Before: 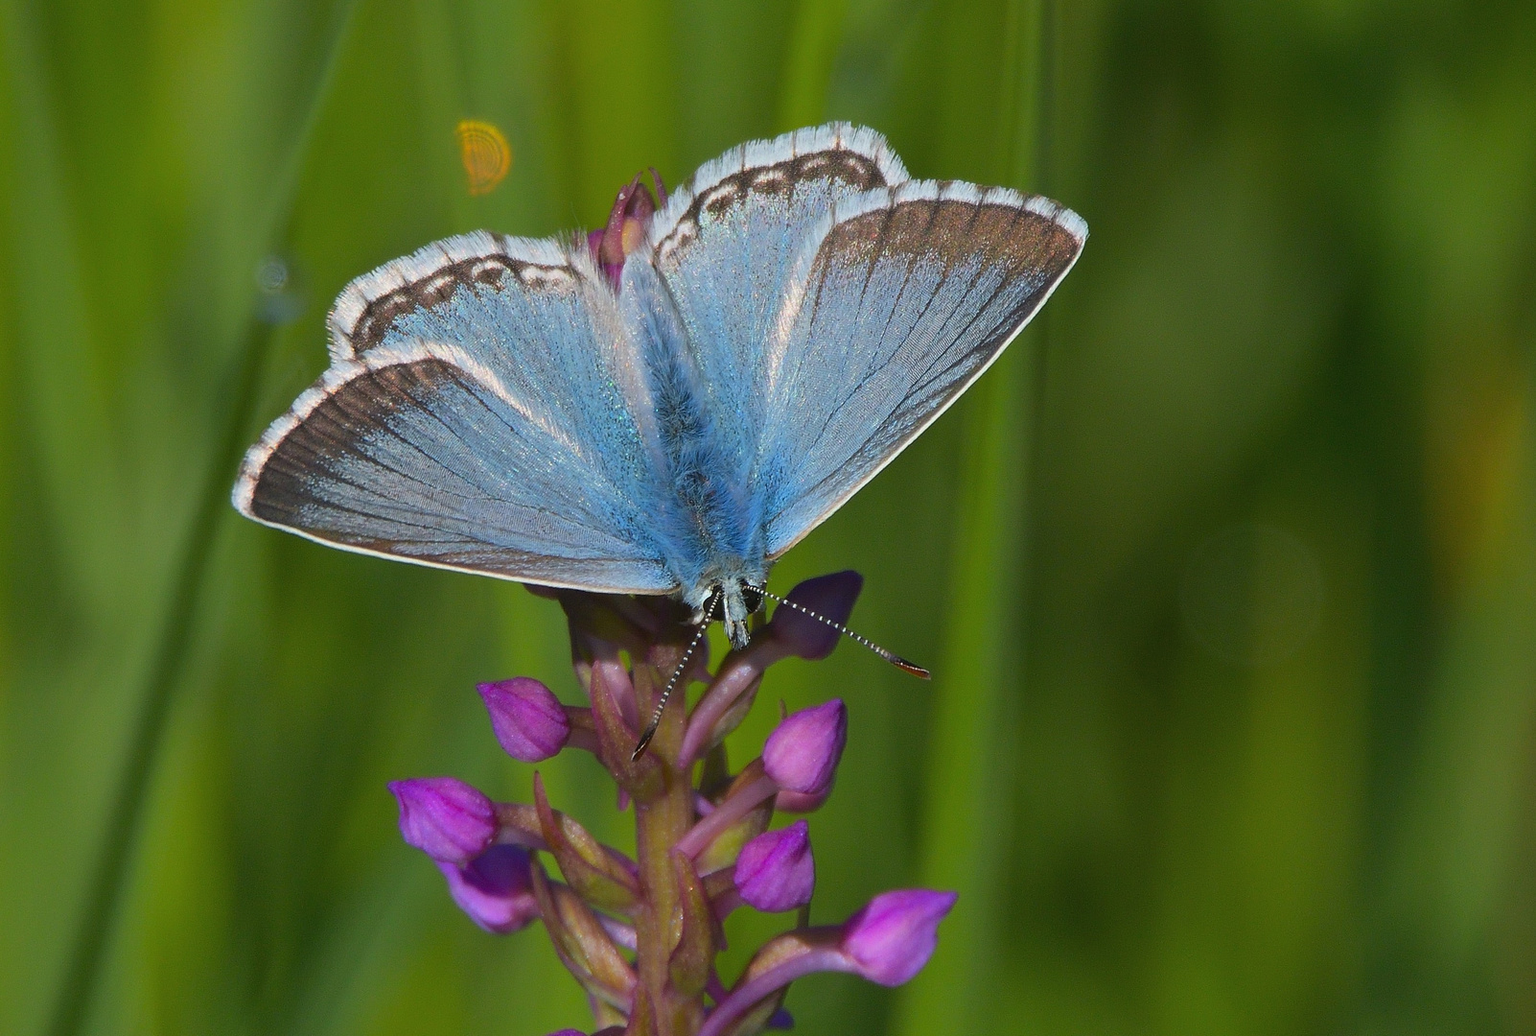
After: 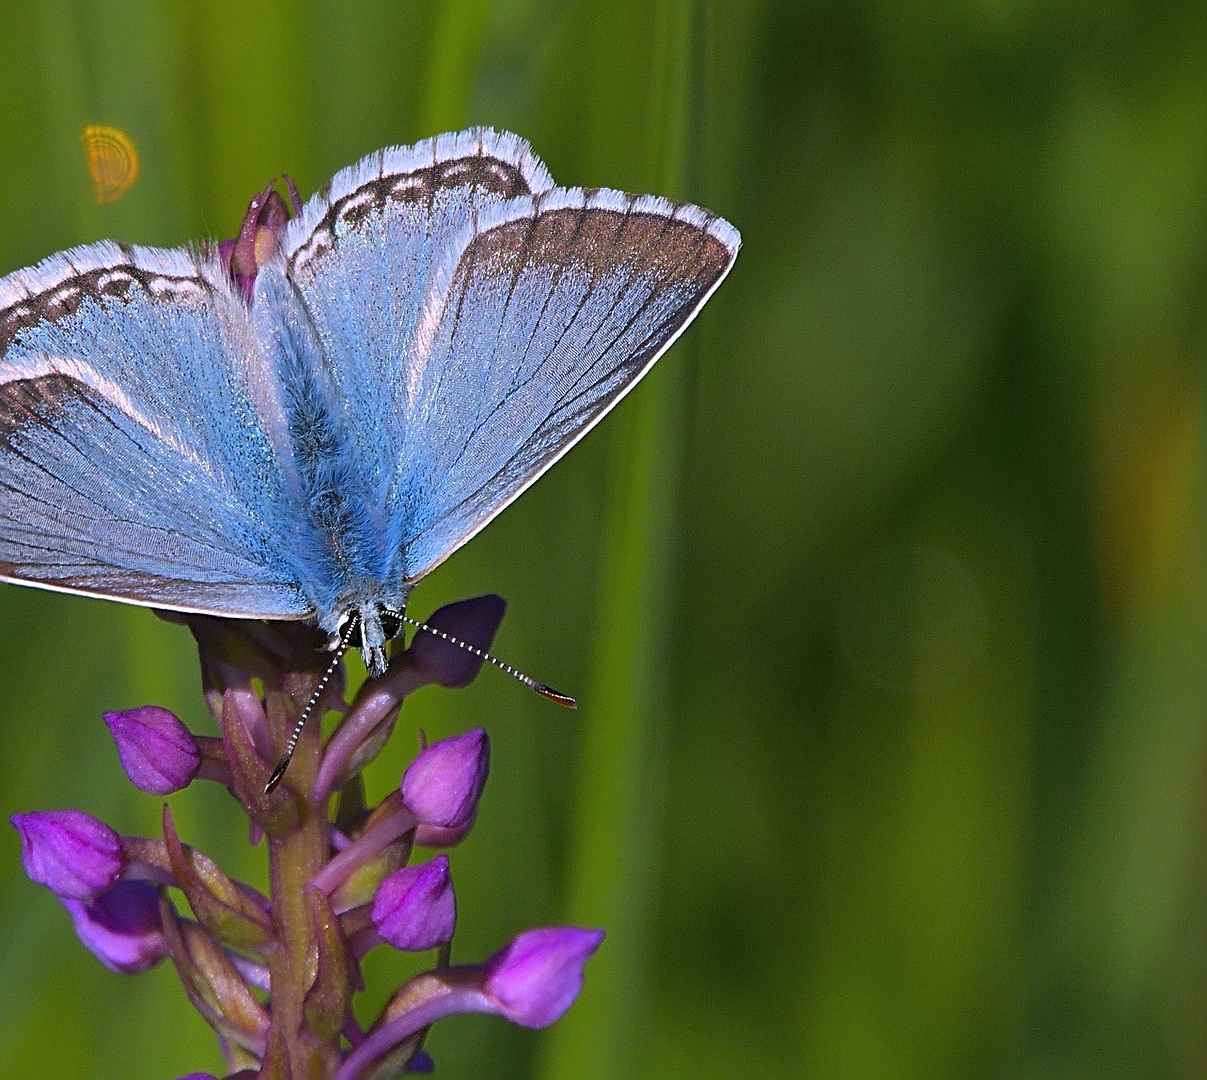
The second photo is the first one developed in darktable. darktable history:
crop and rotate: left 24.6%
levels: levels [0.026, 0.507, 0.987]
white balance: red 1.042, blue 1.17
sharpen: radius 2.817, amount 0.715
